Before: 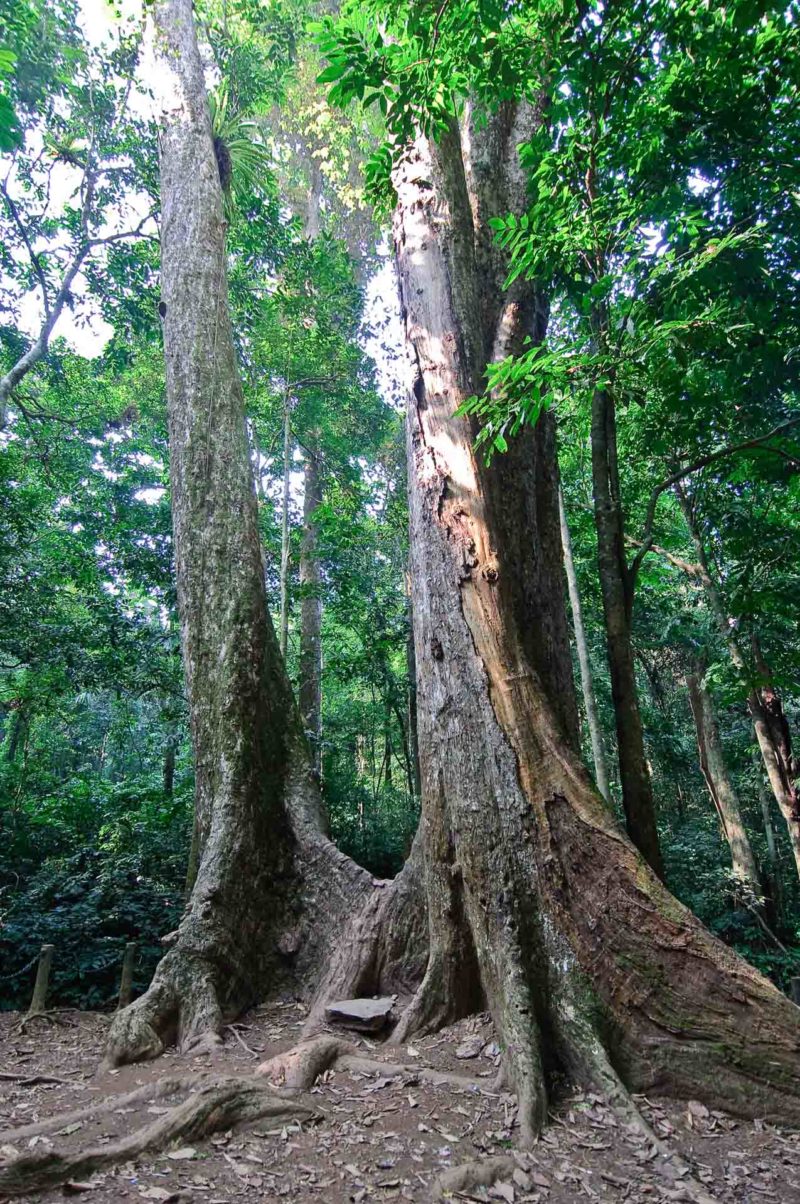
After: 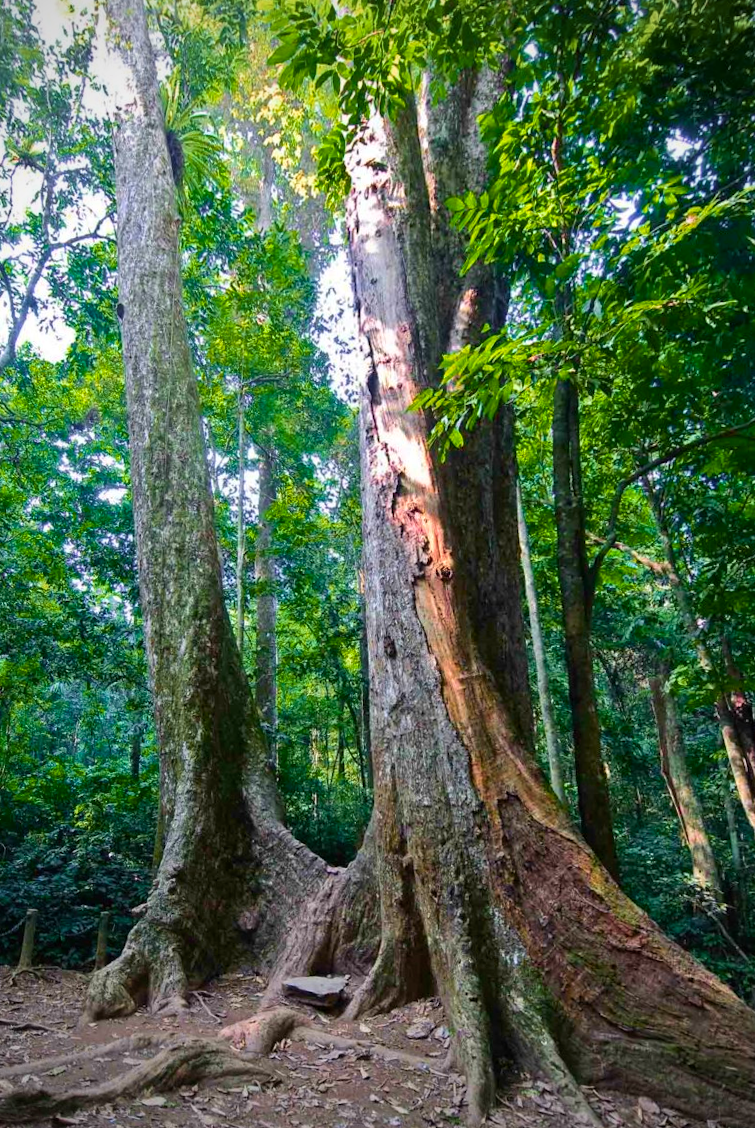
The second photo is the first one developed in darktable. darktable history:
color zones: curves: ch1 [(0.24, 0.629) (0.75, 0.5)]; ch2 [(0.255, 0.454) (0.745, 0.491)], mix 102.12%
rotate and perspective: rotation 0.062°, lens shift (vertical) 0.115, lens shift (horizontal) -0.133, crop left 0.047, crop right 0.94, crop top 0.061, crop bottom 0.94
vignetting: on, module defaults
velvia: on, module defaults
